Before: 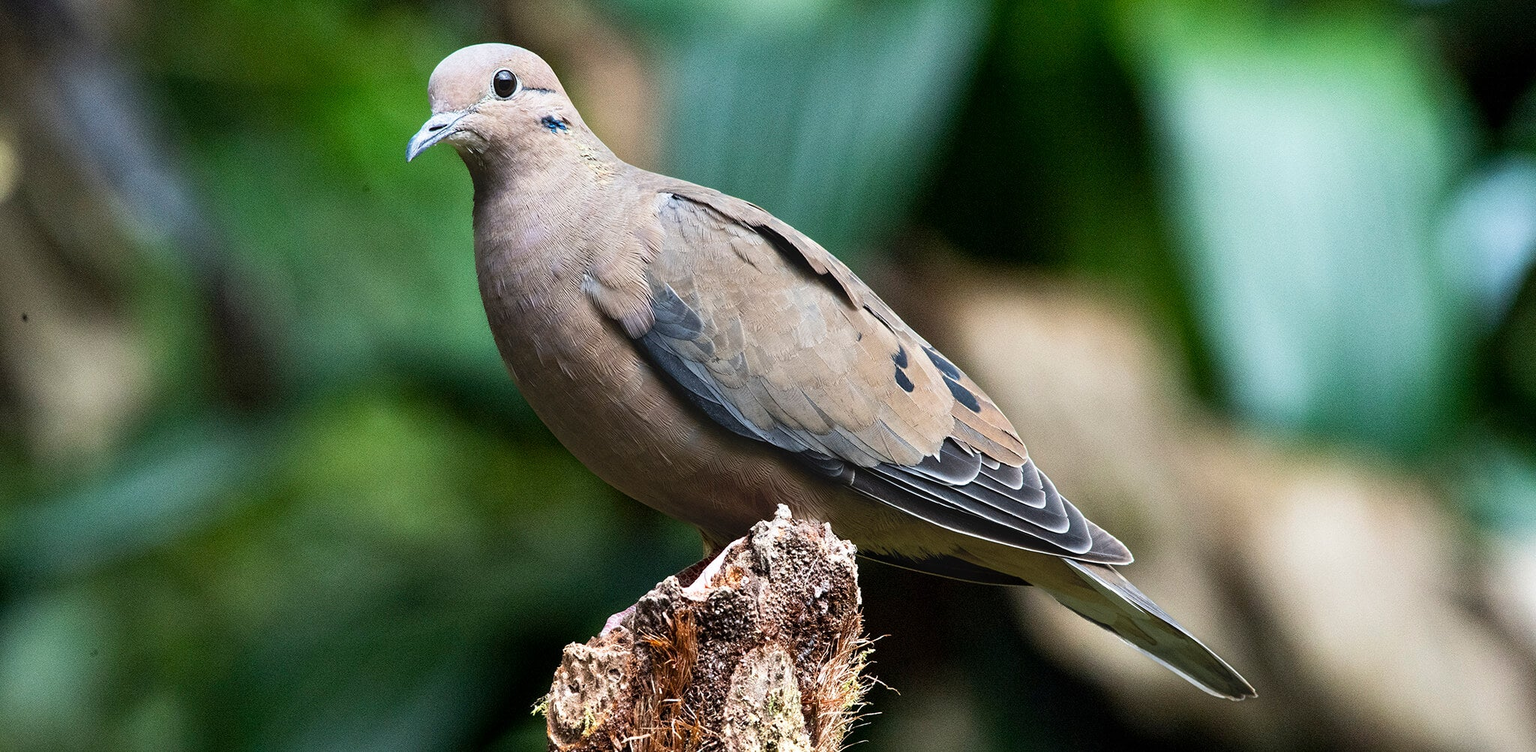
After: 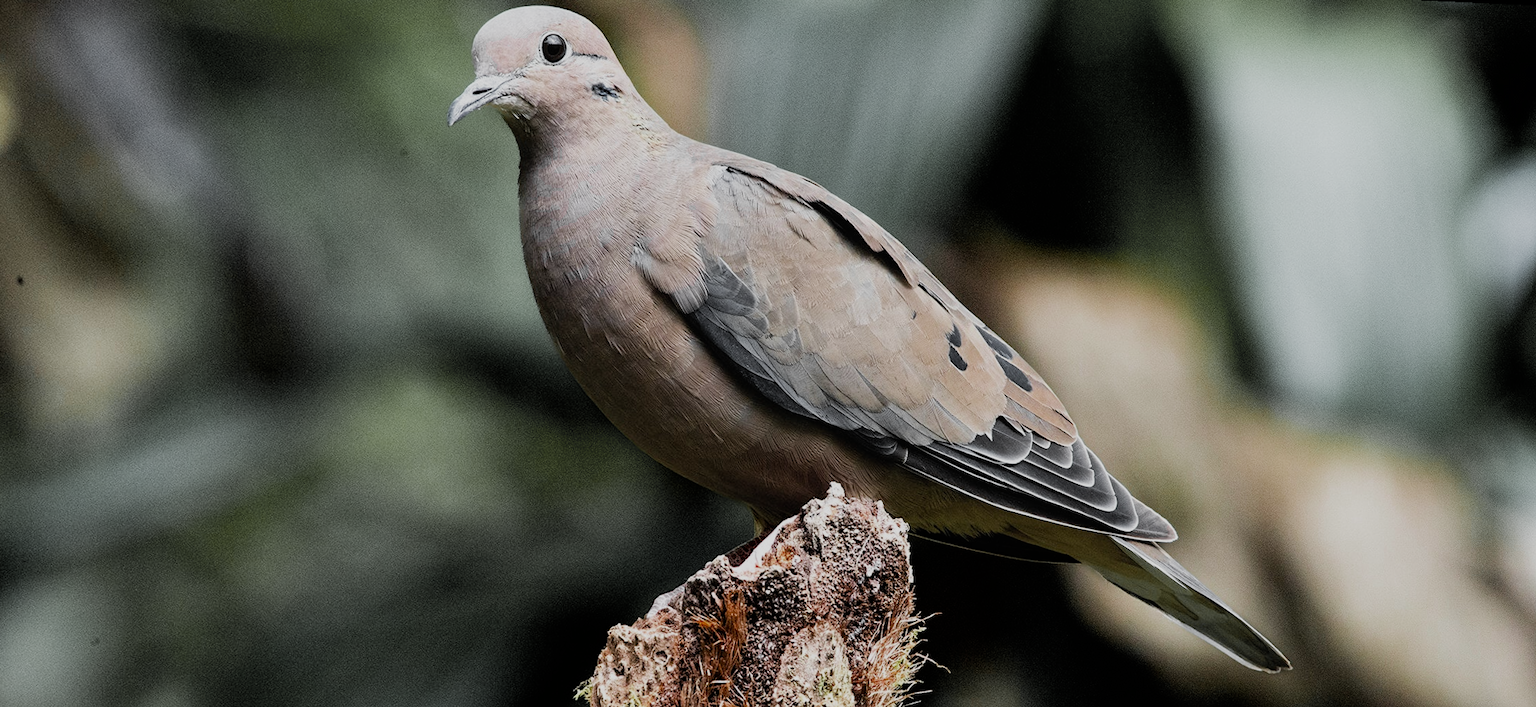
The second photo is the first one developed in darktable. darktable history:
rotate and perspective: rotation 0.679°, lens shift (horizontal) 0.136, crop left 0.009, crop right 0.991, crop top 0.078, crop bottom 0.95
filmic rgb: black relative exposure -7.65 EV, white relative exposure 4.56 EV, hardness 3.61, contrast 1.05
color zones: curves: ch0 [(0.004, 0.388) (0.125, 0.392) (0.25, 0.404) (0.375, 0.5) (0.5, 0.5) (0.625, 0.5) (0.75, 0.5) (0.875, 0.5)]; ch1 [(0, 0.5) (0.125, 0.5) (0.25, 0.5) (0.375, 0.124) (0.524, 0.124) (0.645, 0.128) (0.789, 0.132) (0.914, 0.096) (0.998, 0.068)]
